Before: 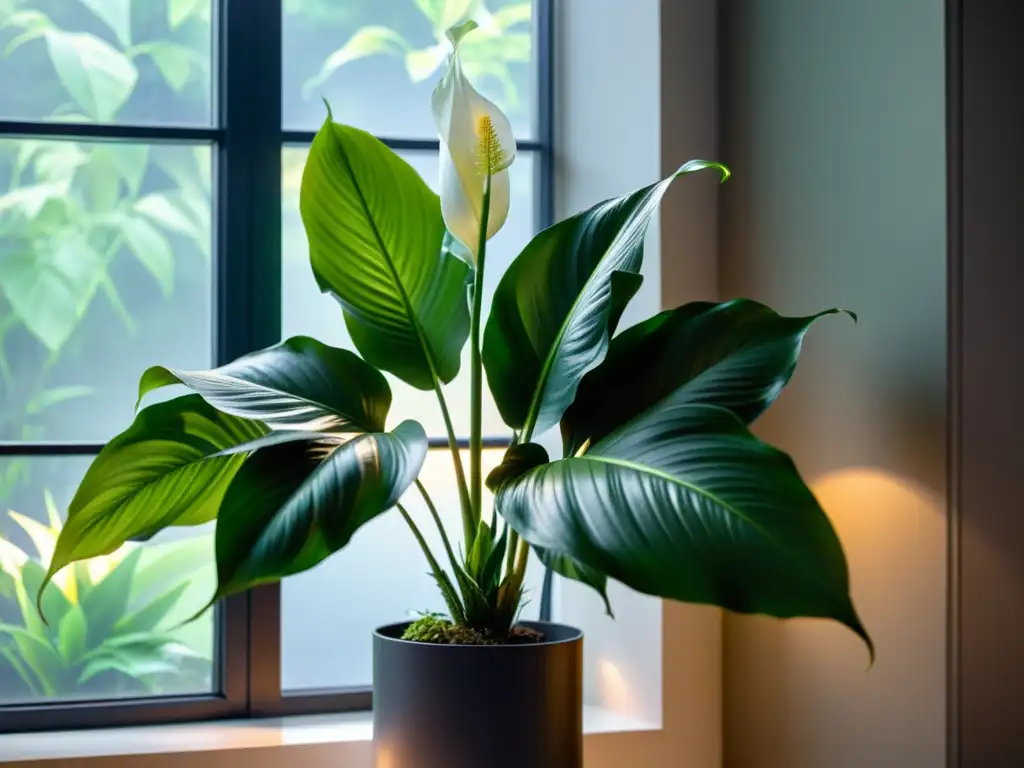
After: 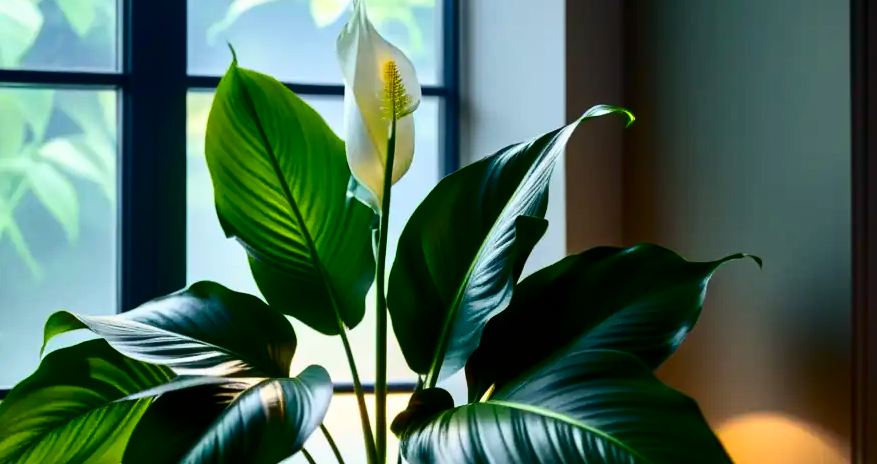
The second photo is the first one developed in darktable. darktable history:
contrast brightness saturation: contrast 0.22, brightness -0.19, saturation 0.24
crop and rotate: left 9.345%, top 7.22%, right 4.982%, bottom 32.331%
